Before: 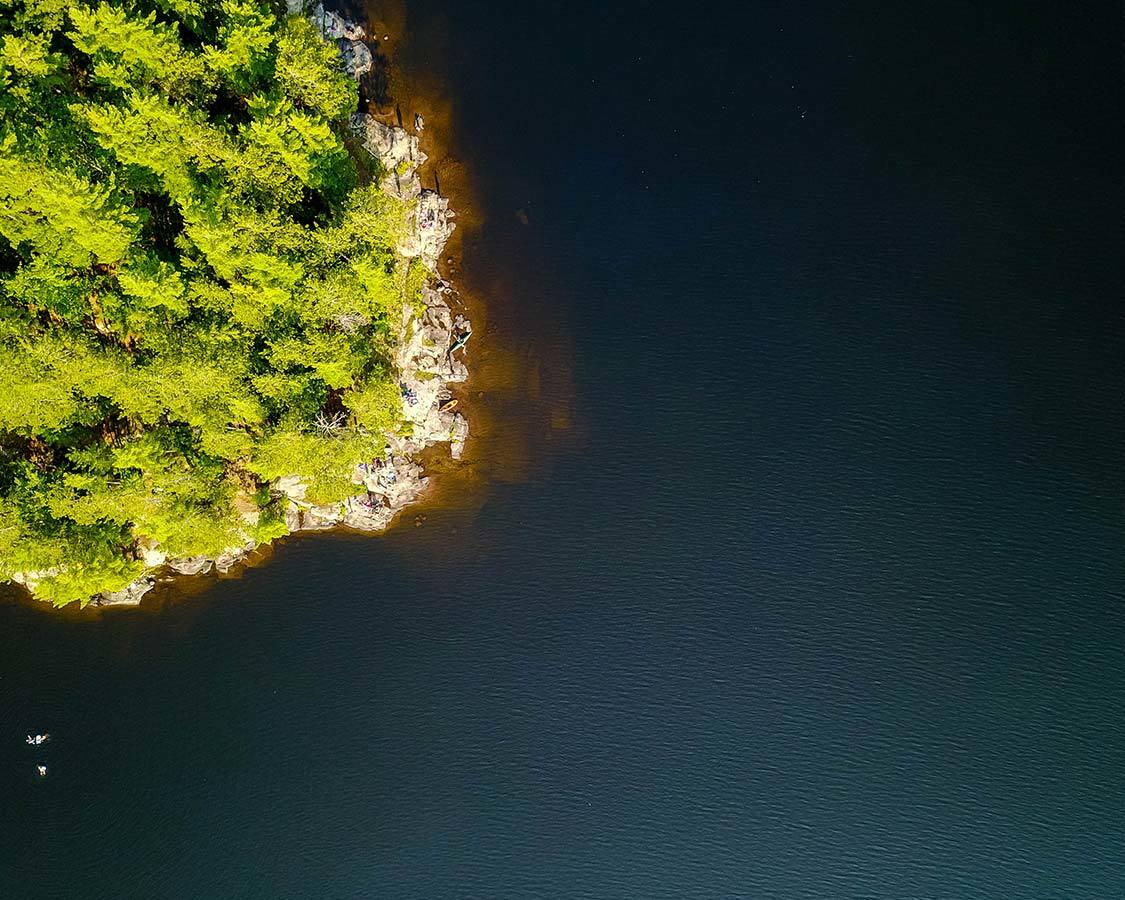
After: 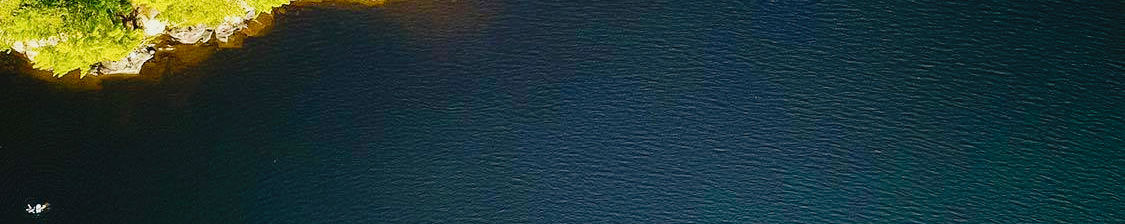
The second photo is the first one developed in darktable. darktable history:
crop and rotate: top 59.029%, bottom 15.994%
tone curve: curves: ch0 [(0, 0.022) (0.114, 0.088) (0.282, 0.316) (0.446, 0.511) (0.613, 0.693) (0.786, 0.843) (0.999, 0.949)]; ch1 [(0, 0) (0.395, 0.343) (0.463, 0.427) (0.486, 0.474) (0.503, 0.5) (0.535, 0.522) (0.555, 0.566) (0.594, 0.614) (0.755, 0.793) (1, 1)]; ch2 [(0, 0) (0.369, 0.388) (0.449, 0.431) (0.501, 0.5) (0.528, 0.517) (0.561, 0.59) (0.612, 0.646) (0.697, 0.721) (1, 1)], preserve colors none
